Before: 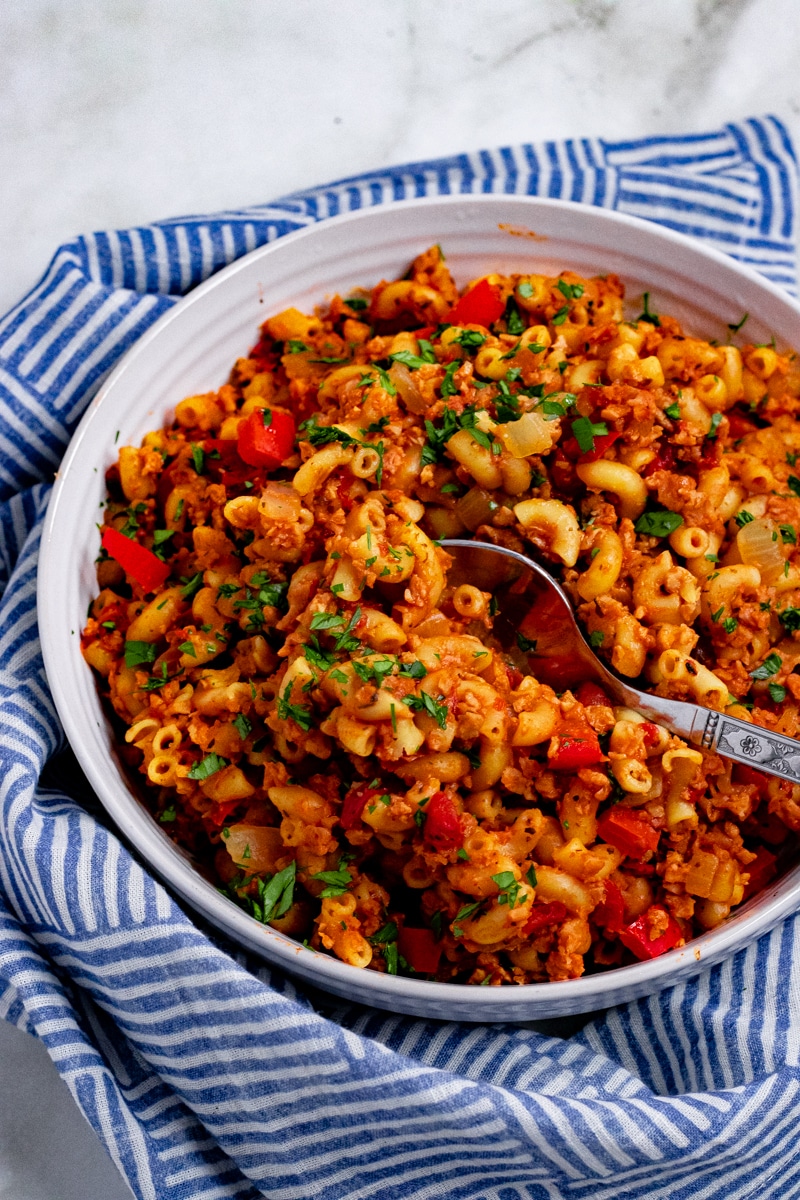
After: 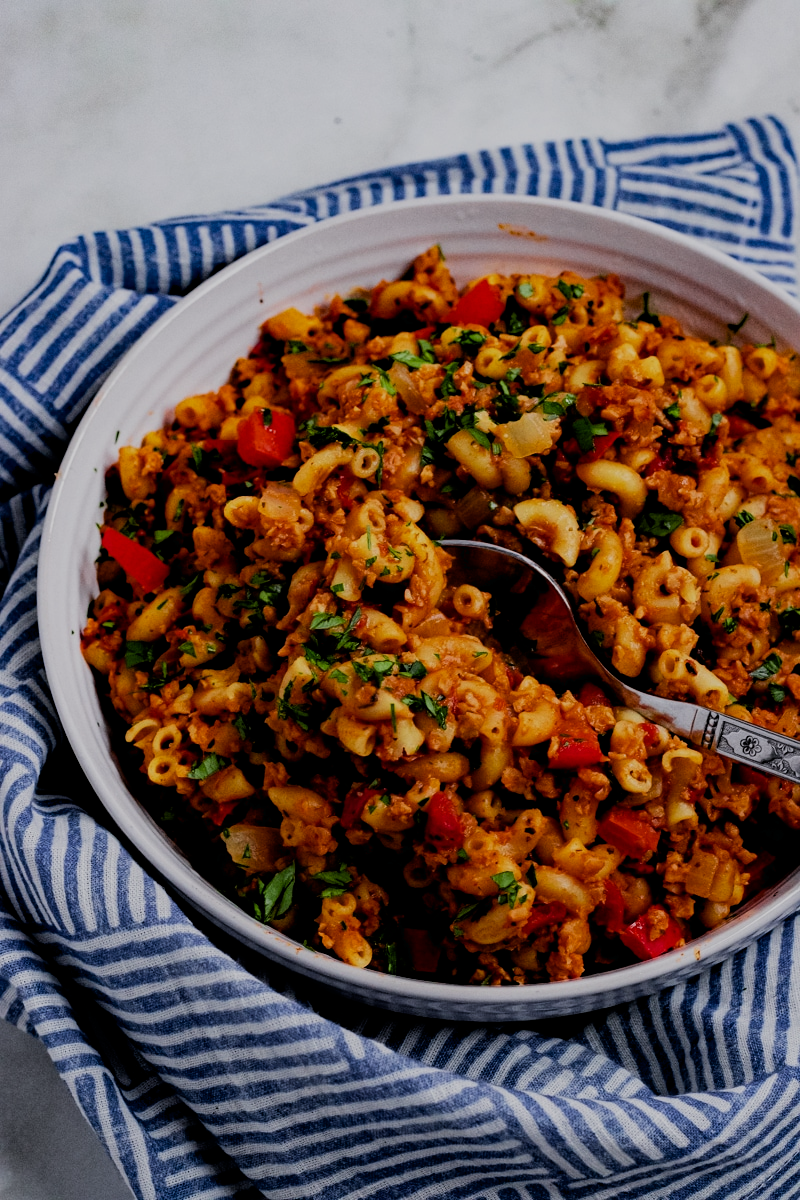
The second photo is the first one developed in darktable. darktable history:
exposure: black level correction 0.009, exposure -0.637 EV, compensate highlight preservation false
filmic rgb: black relative exposure -5 EV, hardness 2.88, contrast 1.3, highlights saturation mix -30%
